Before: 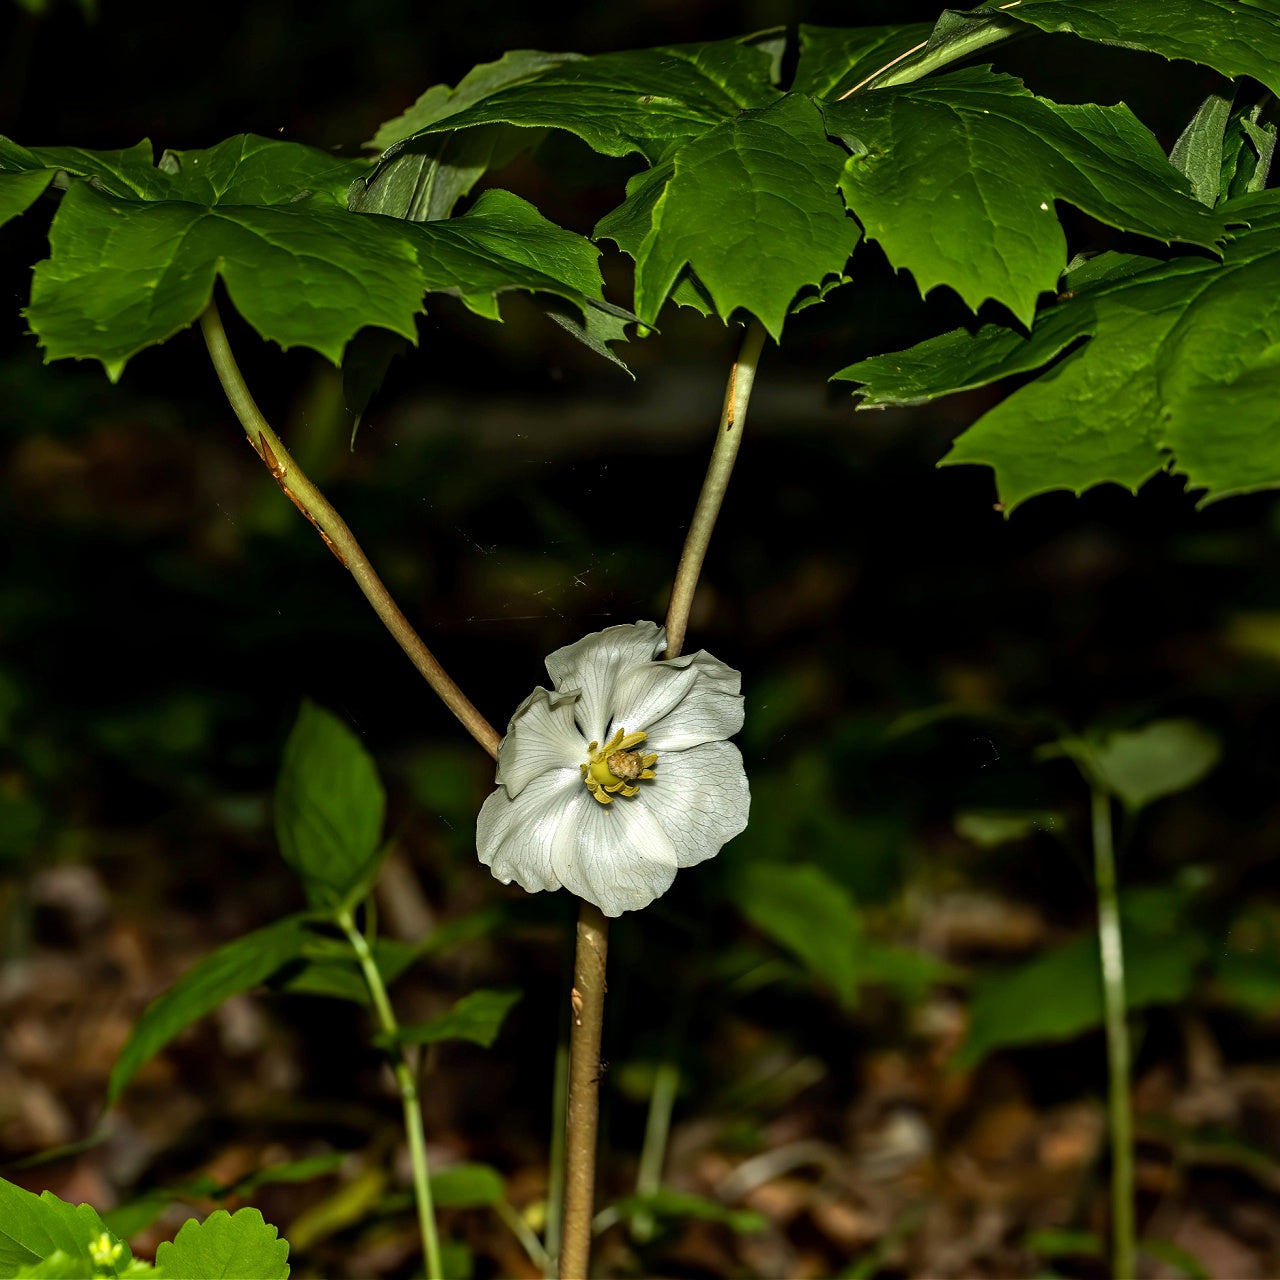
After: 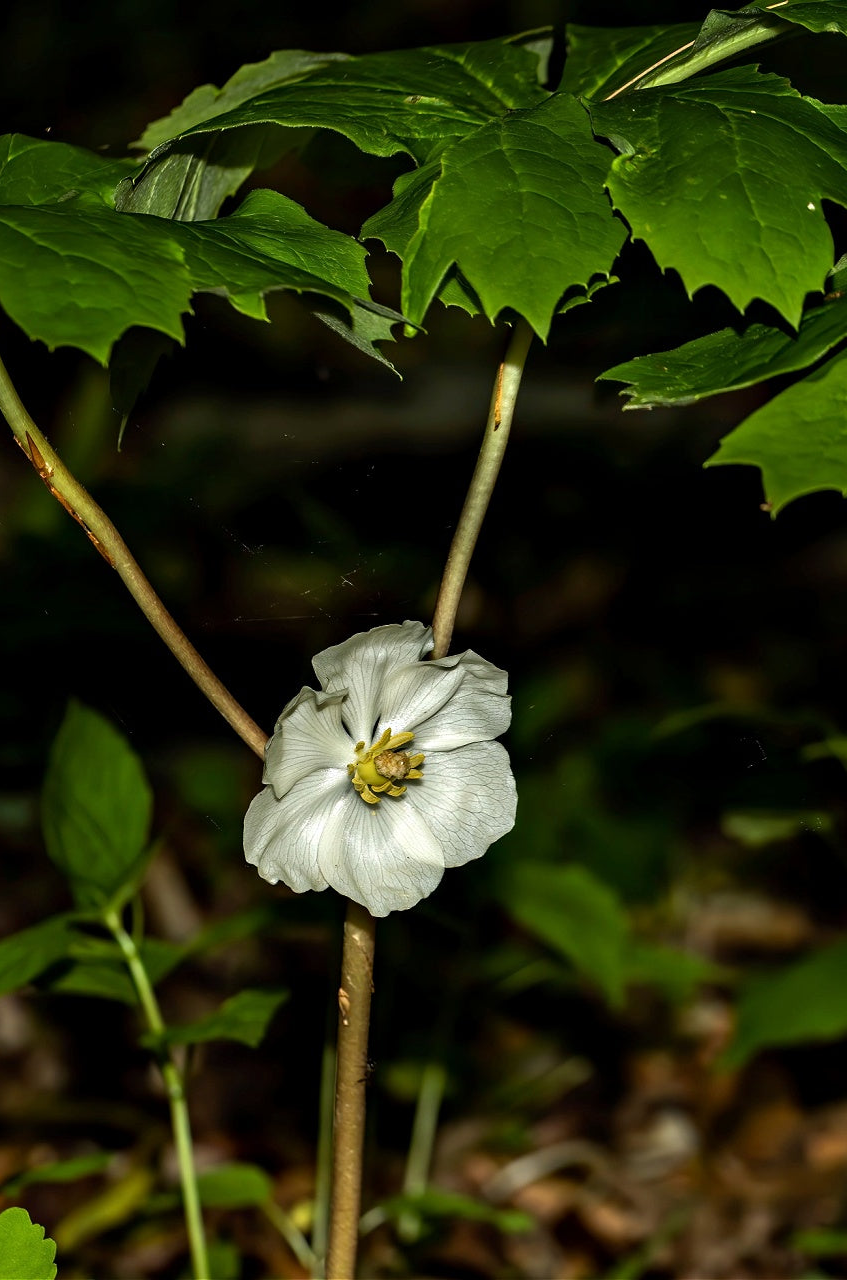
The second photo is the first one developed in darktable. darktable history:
crop and rotate: left 18.234%, right 15.555%
